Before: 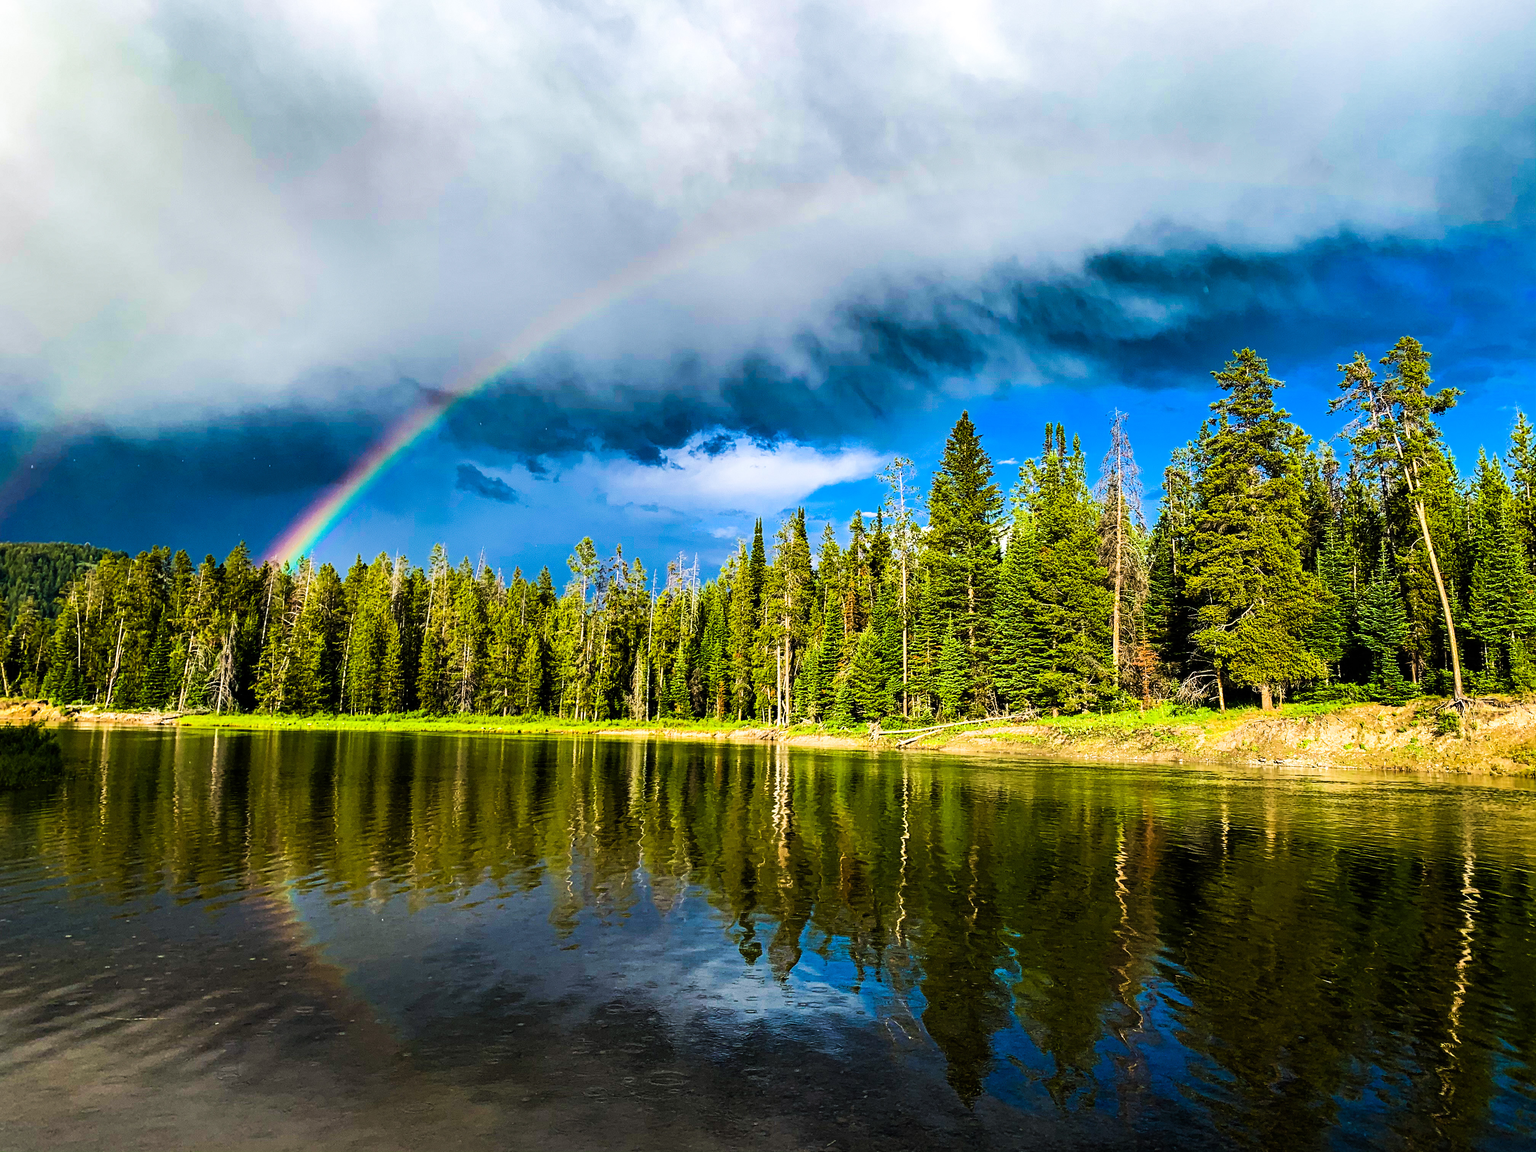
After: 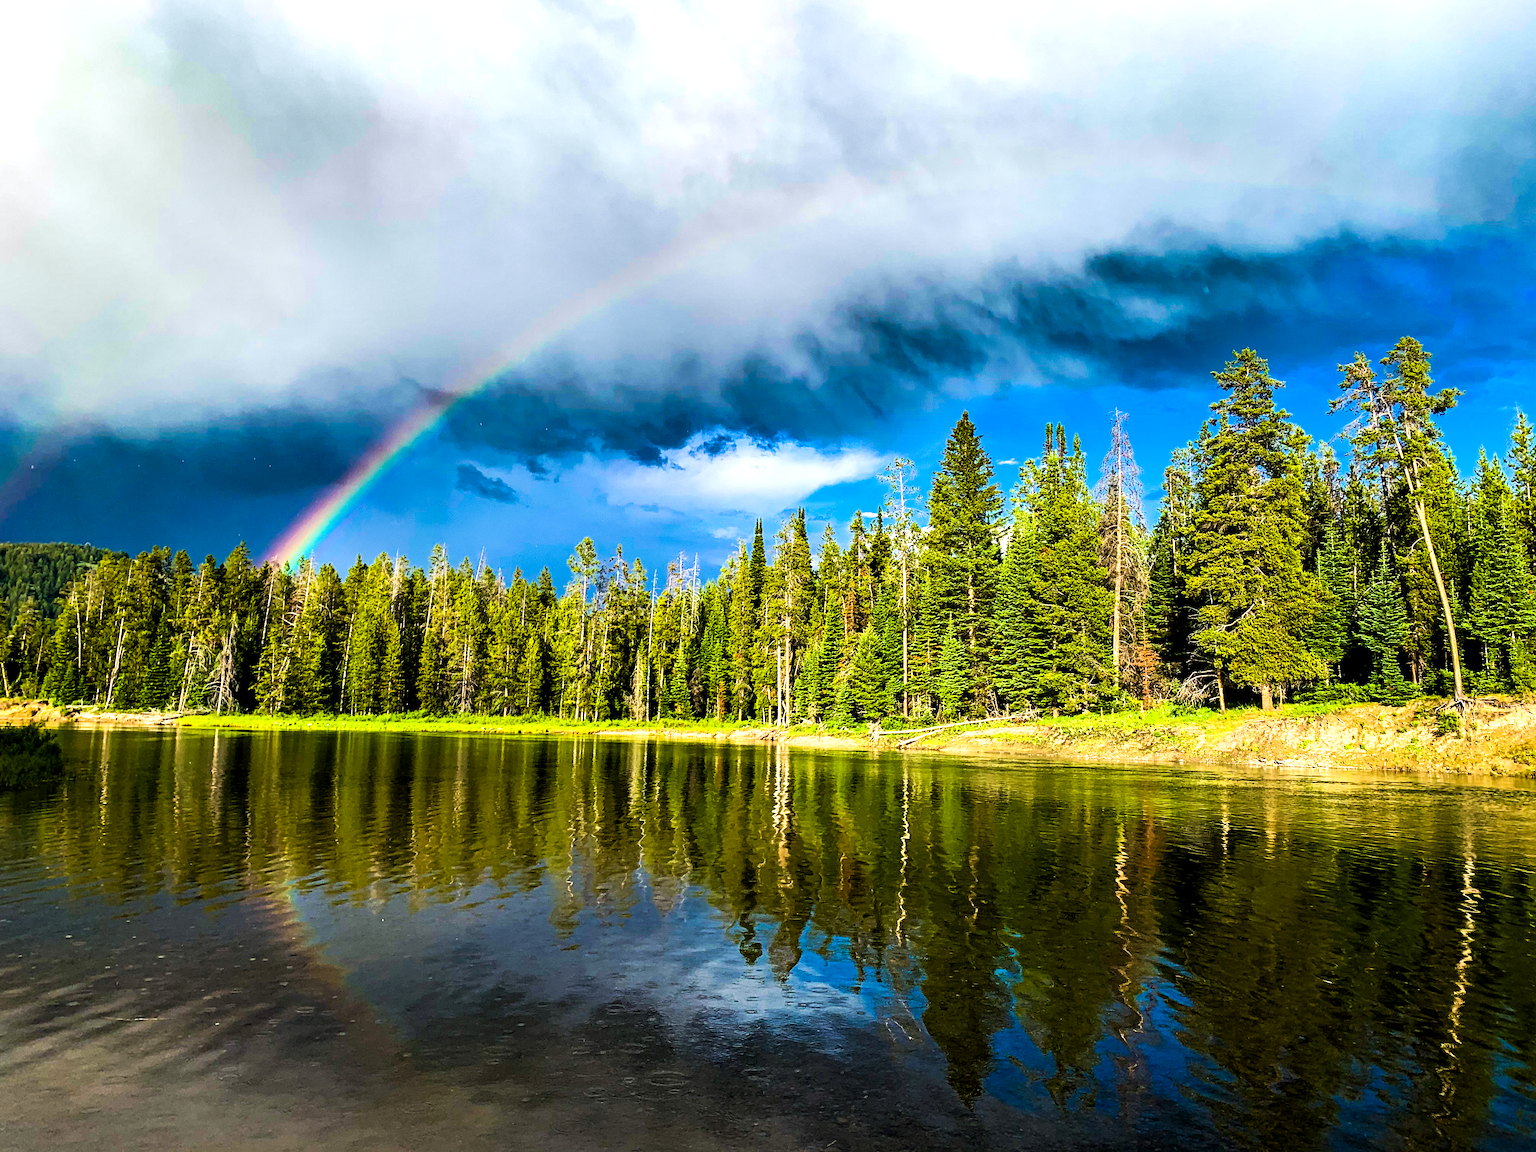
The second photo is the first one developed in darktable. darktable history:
exposure: black level correction 0.001, exposure 0.297 EV, compensate exposure bias true, compensate highlight preservation false
